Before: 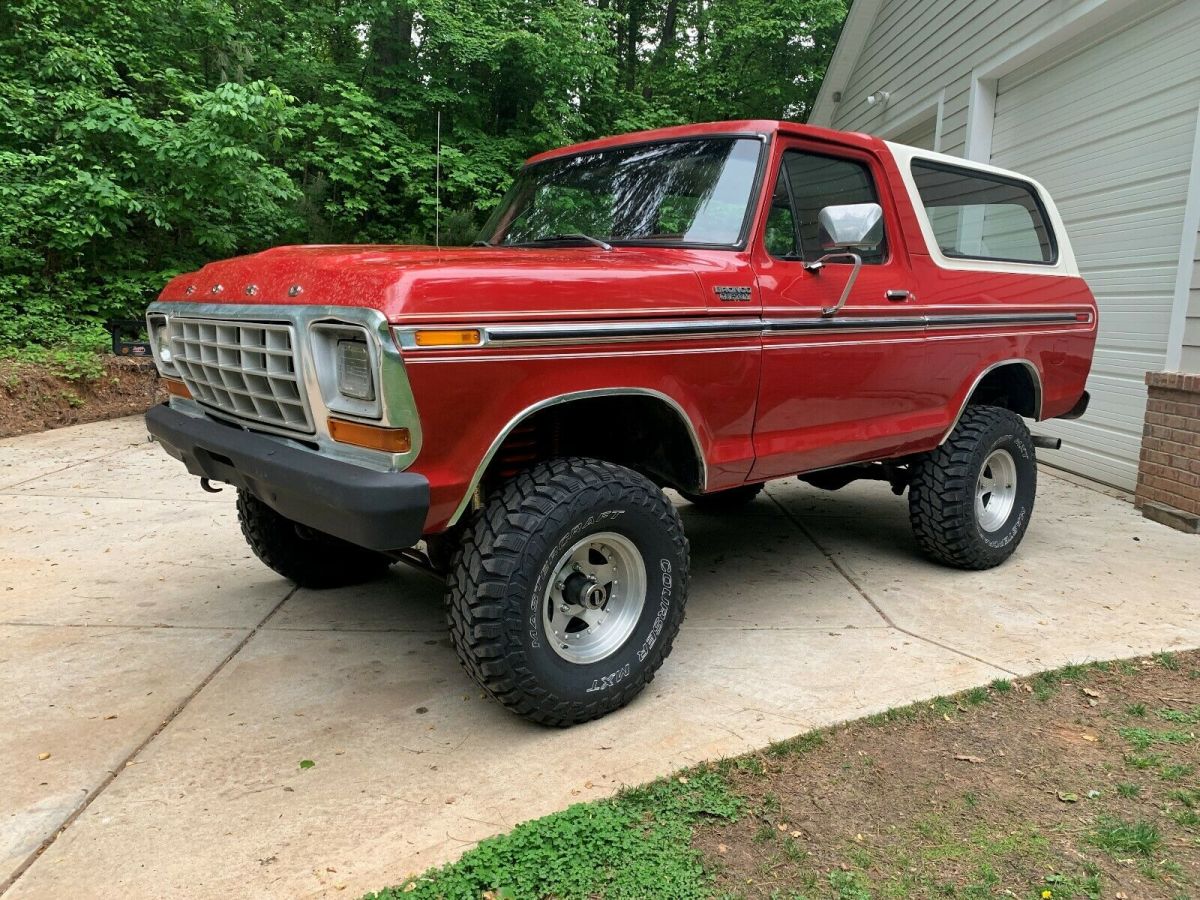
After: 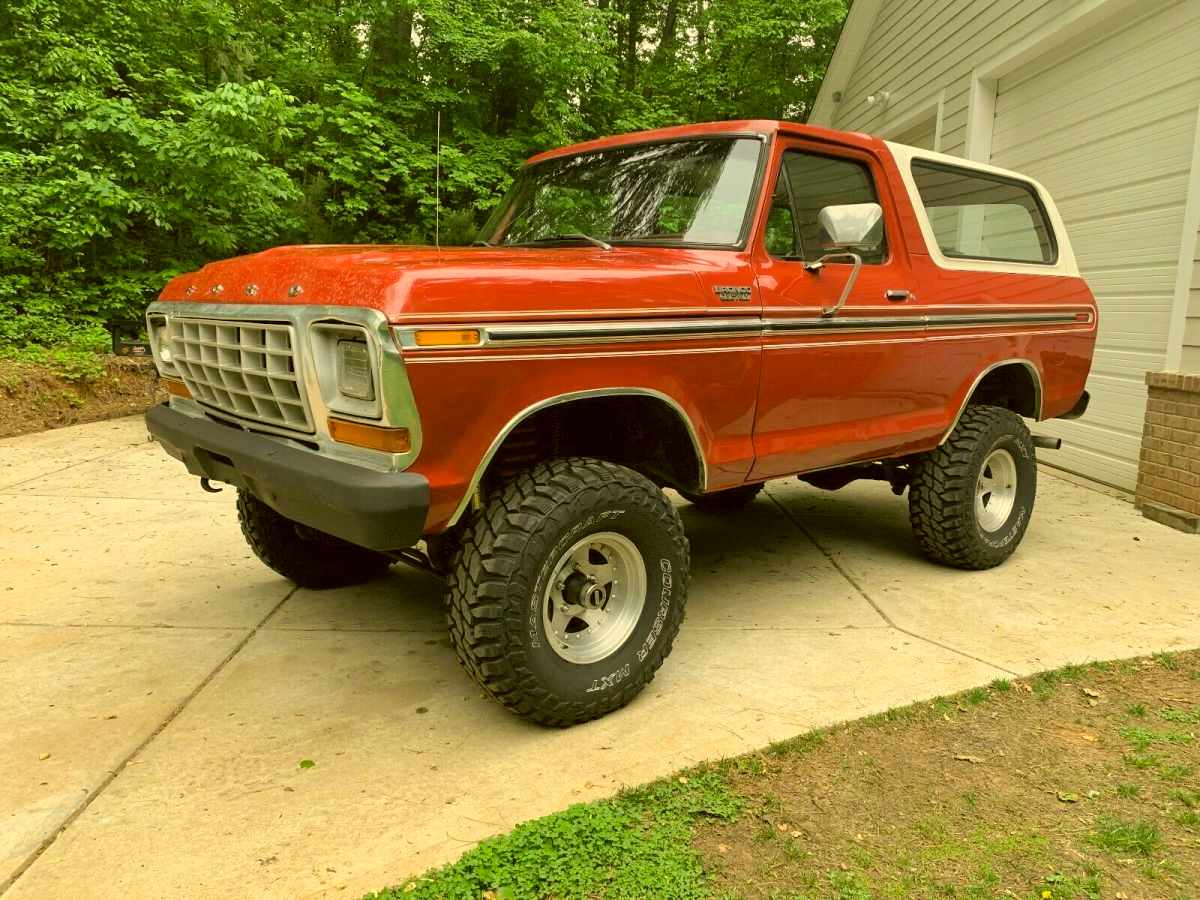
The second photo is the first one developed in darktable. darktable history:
contrast brightness saturation: brightness 0.13
color correction: highlights a* 0.162, highlights b* 29.53, shadows a* -0.162, shadows b* 21.09
